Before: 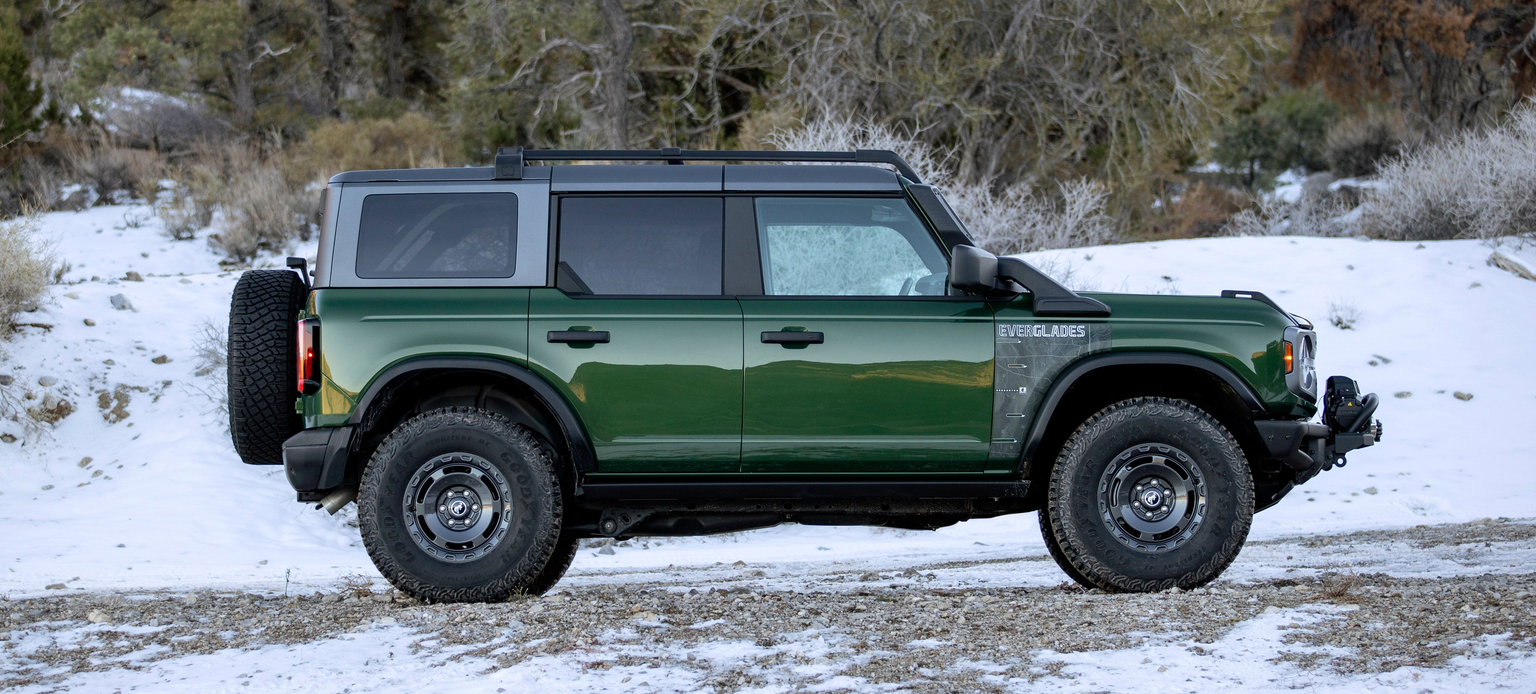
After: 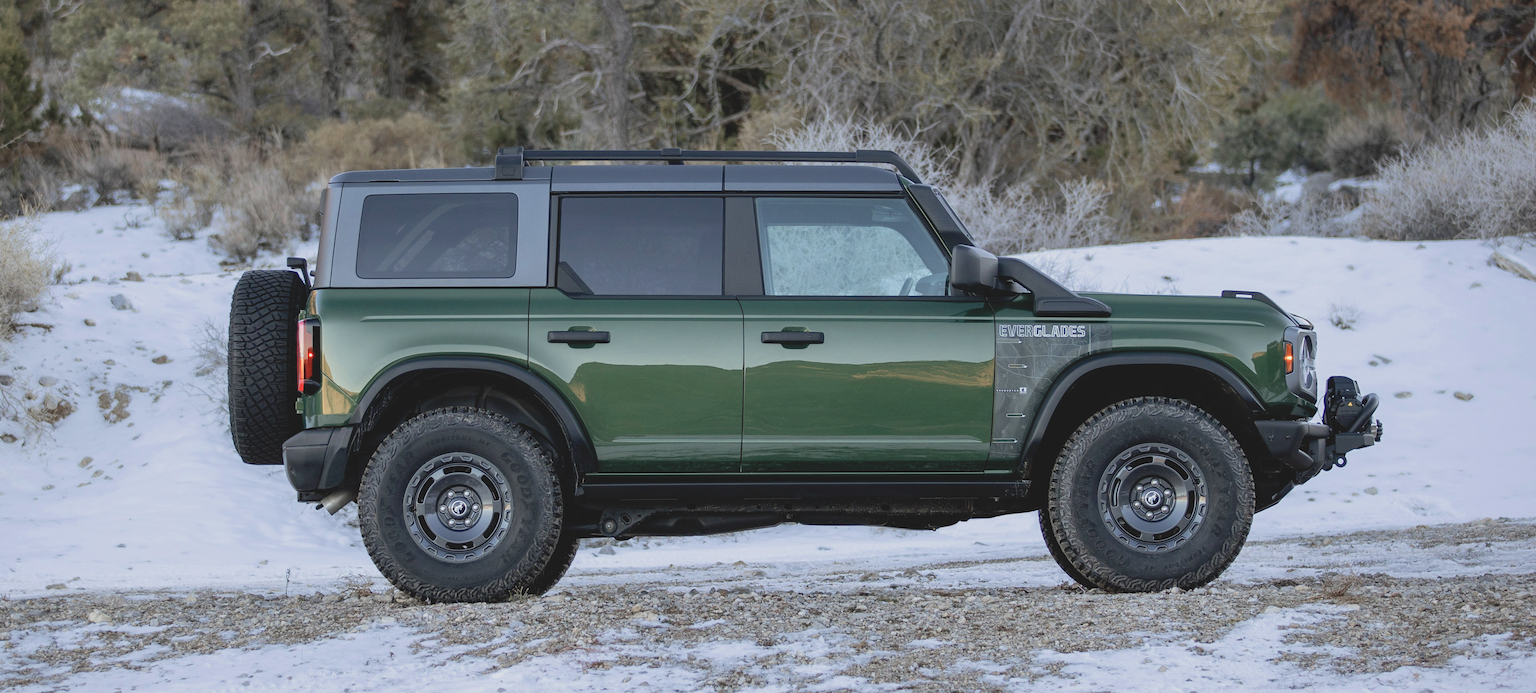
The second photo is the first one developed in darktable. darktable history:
contrast brightness saturation: contrast -0.17, brightness 0.045, saturation -0.136
color zones: curves: ch0 [(0, 0.473) (0.001, 0.473) (0.226, 0.548) (0.4, 0.589) (0.525, 0.54) (0.728, 0.403) (0.999, 0.473) (1, 0.473)]; ch1 [(0, 0.619) (0.001, 0.619) (0.234, 0.388) (0.4, 0.372) (0.528, 0.422) (0.732, 0.53) (0.999, 0.619) (1, 0.619)]; ch2 [(0, 0.547) (0.001, 0.547) (0.226, 0.45) (0.4, 0.525) (0.525, 0.585) (0.8, 0.511) (0.999, 0.547) (1, 0.547)]
